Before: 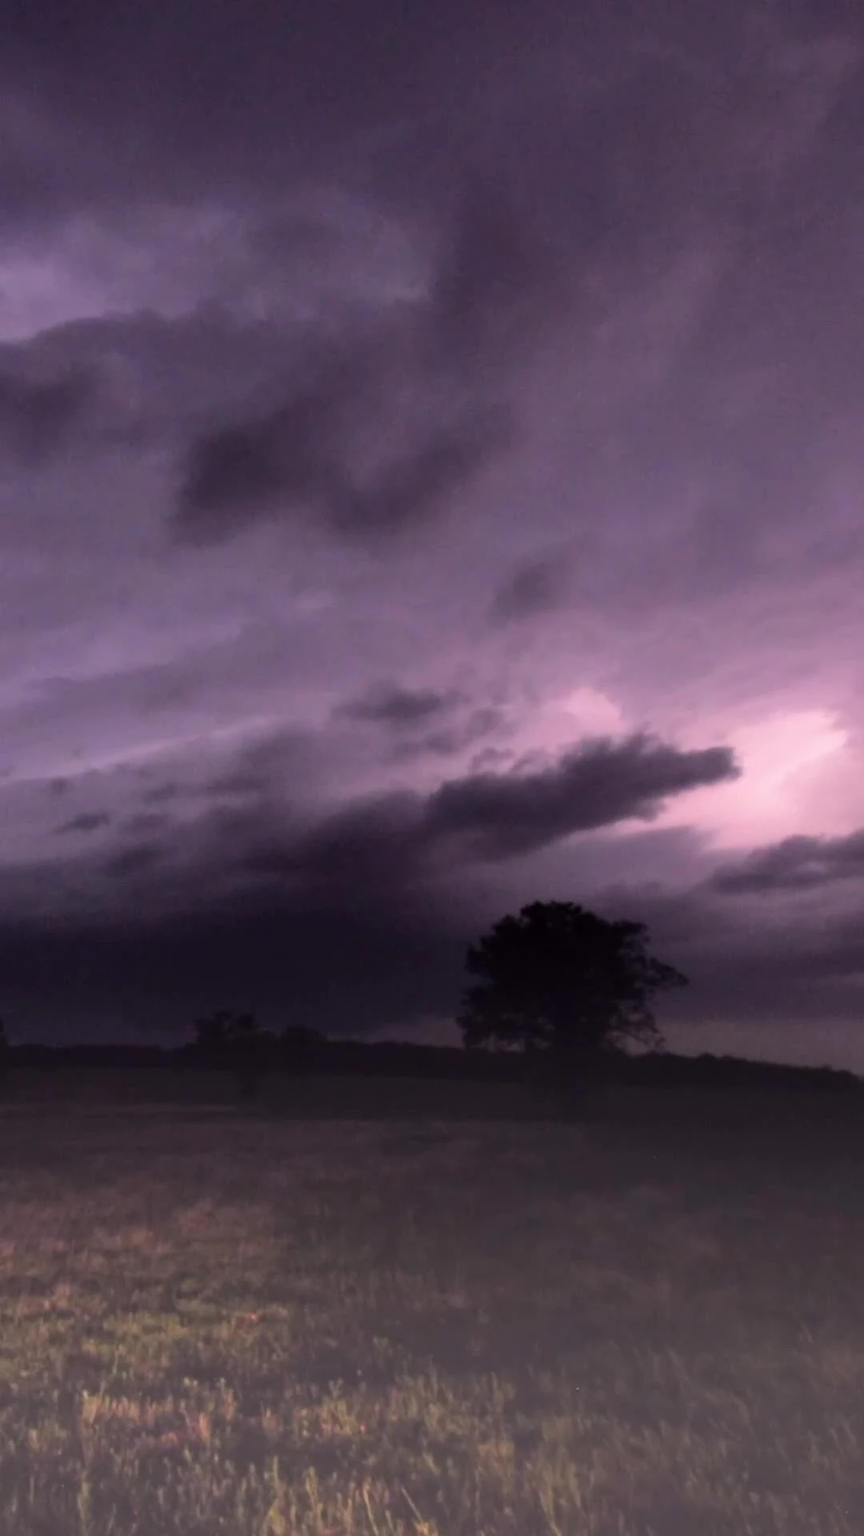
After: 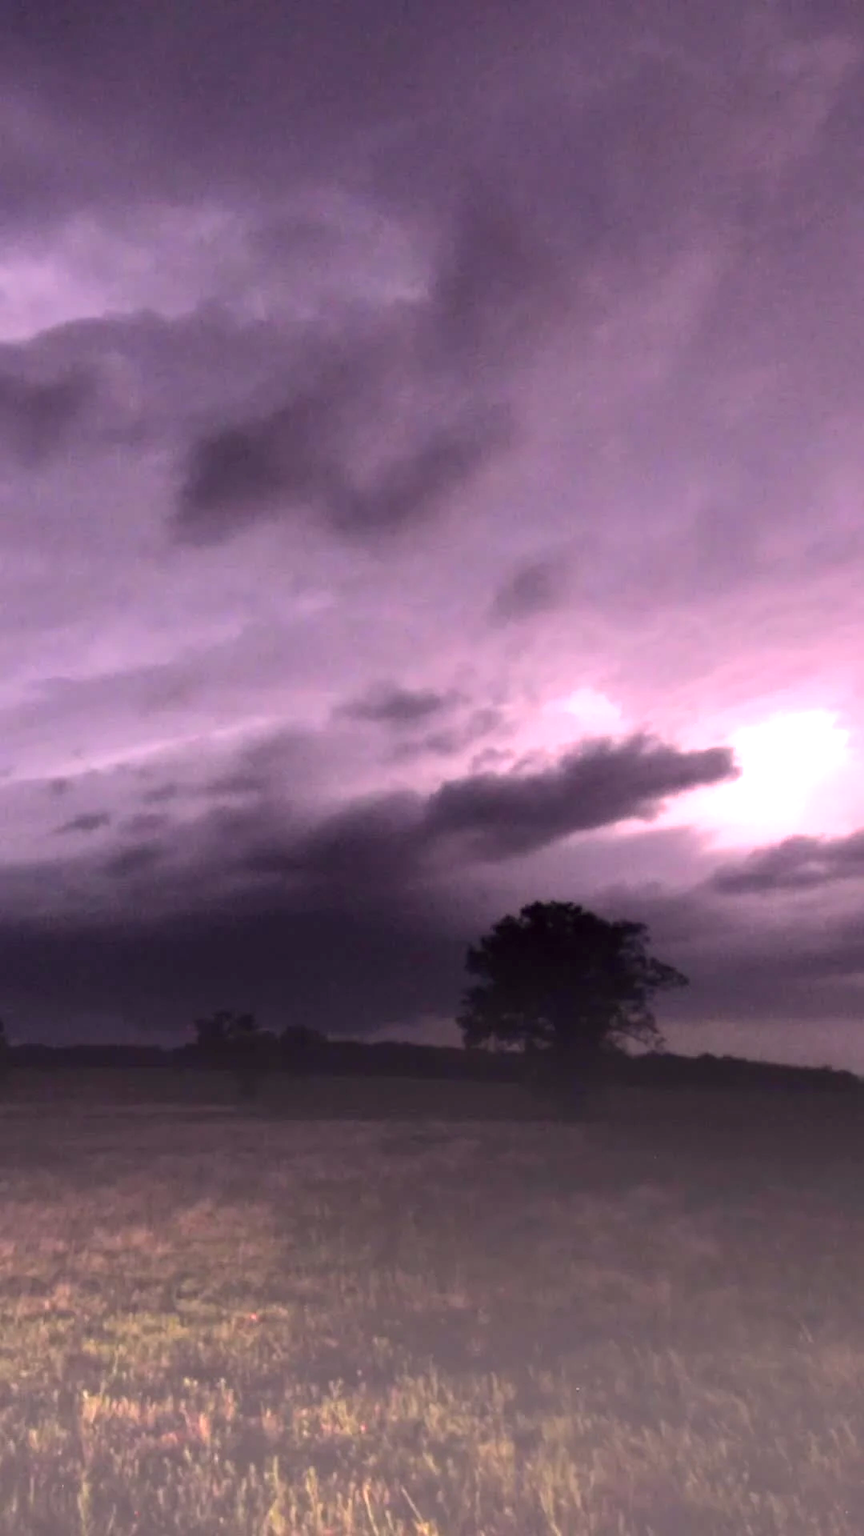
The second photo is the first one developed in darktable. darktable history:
exposure: black level correction 0, exposure 1.1 EV, compensate exposure bias true, compensate highlight preservation false
color correction: highlights a* 3.84, highlights b* 5.07
